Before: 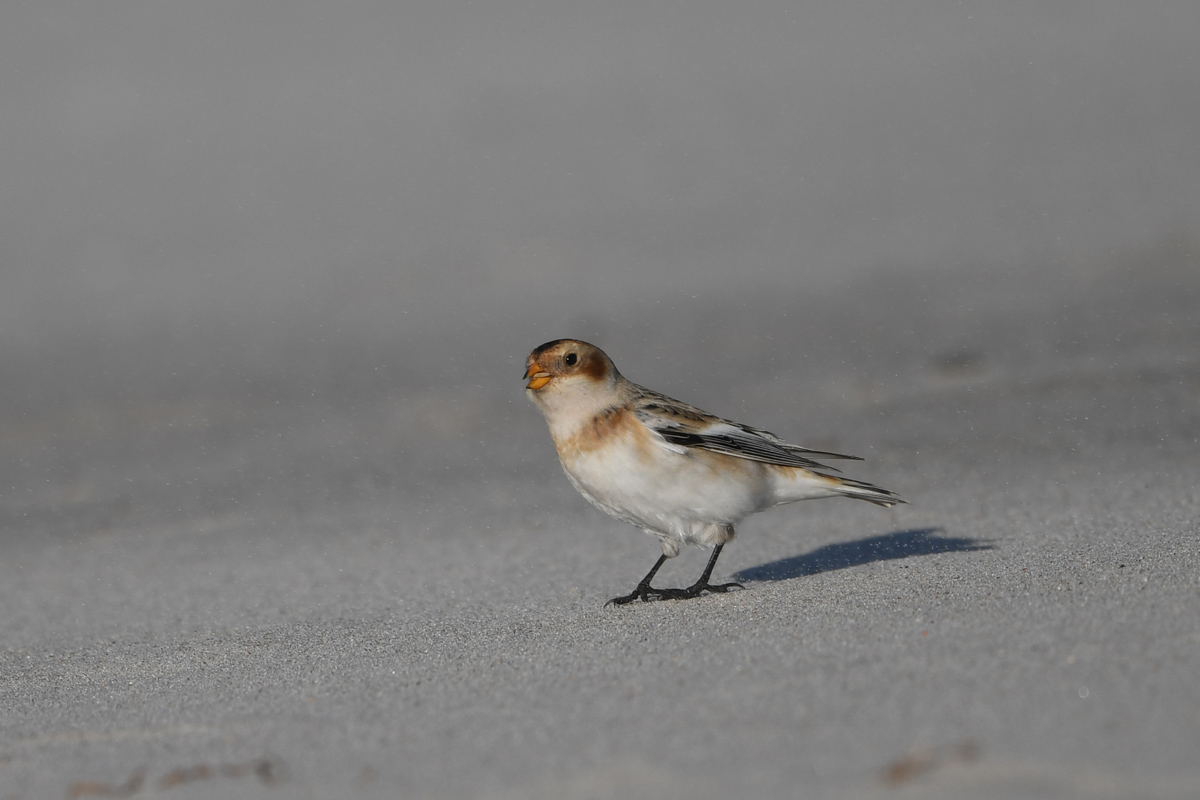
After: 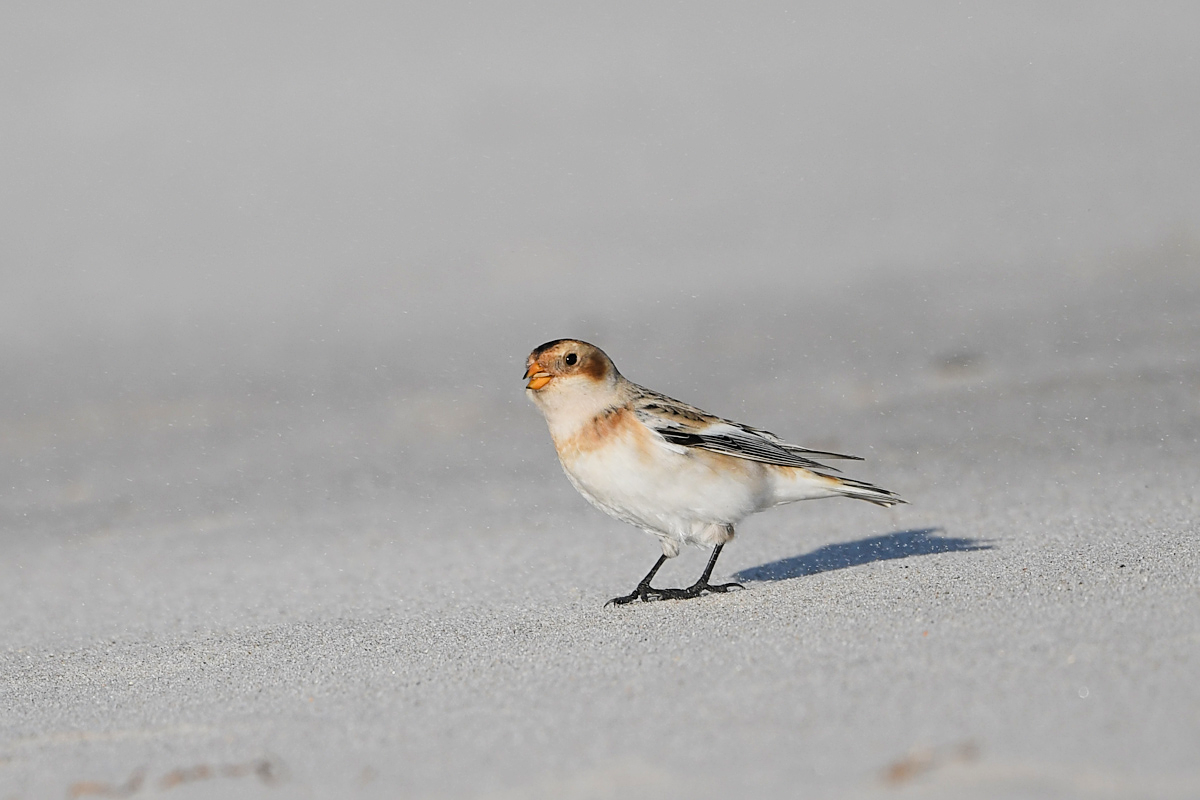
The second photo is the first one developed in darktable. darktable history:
exposure: black level correction 0, exposure 1.199 EV, compensate highlight preservation false
filmic rgb: black relative exposure -7.65 EV, white relative exposure 4.56 EV, hardness 3.61, iterations of high-quality reconstruction 0
sharpen: on, module defaults
contrast brightness saturation: saturation 0.098
